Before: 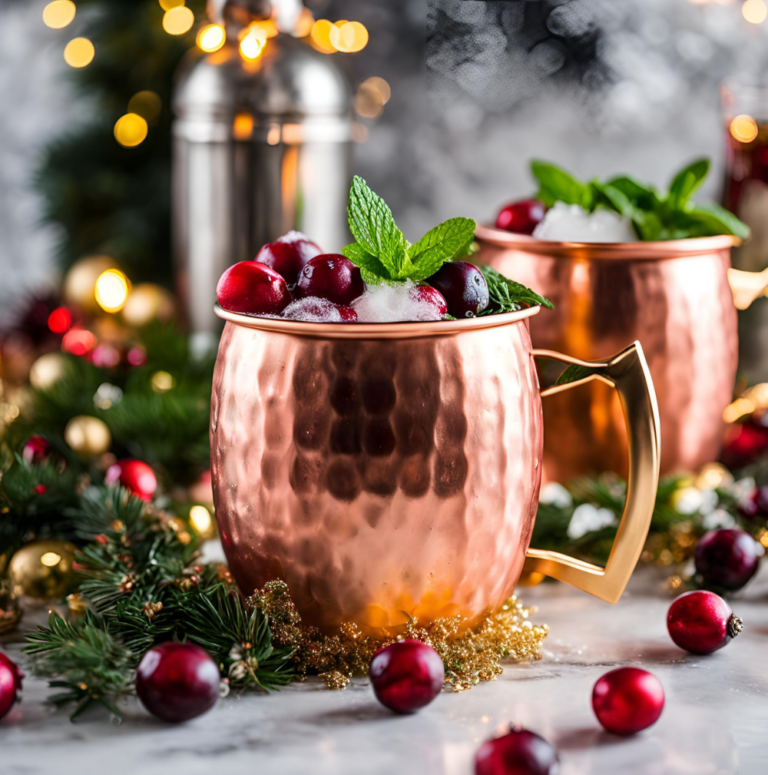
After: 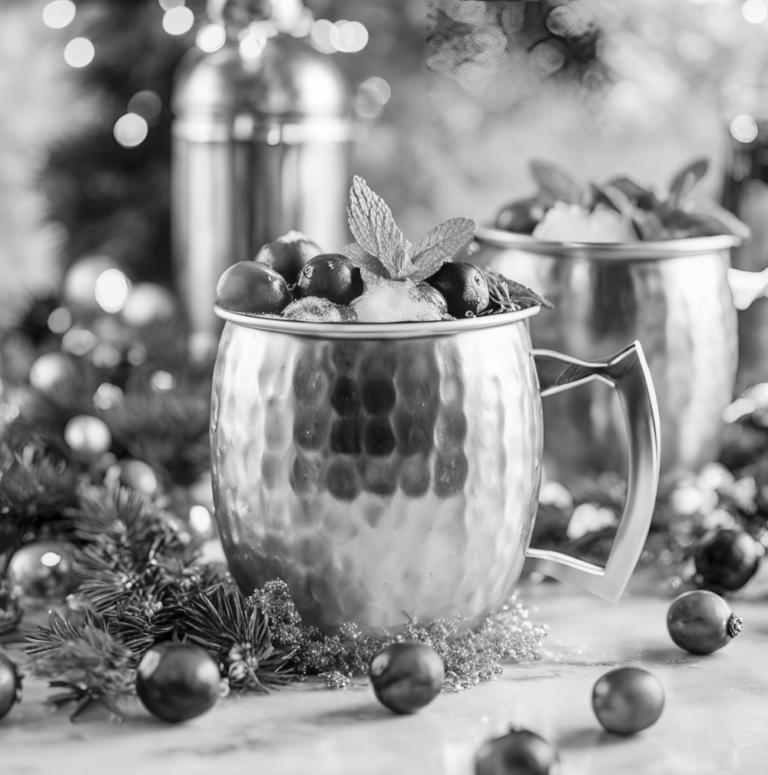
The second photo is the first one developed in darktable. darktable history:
contrast brightness saturation: brightness 0.28
monochrome: size 1
